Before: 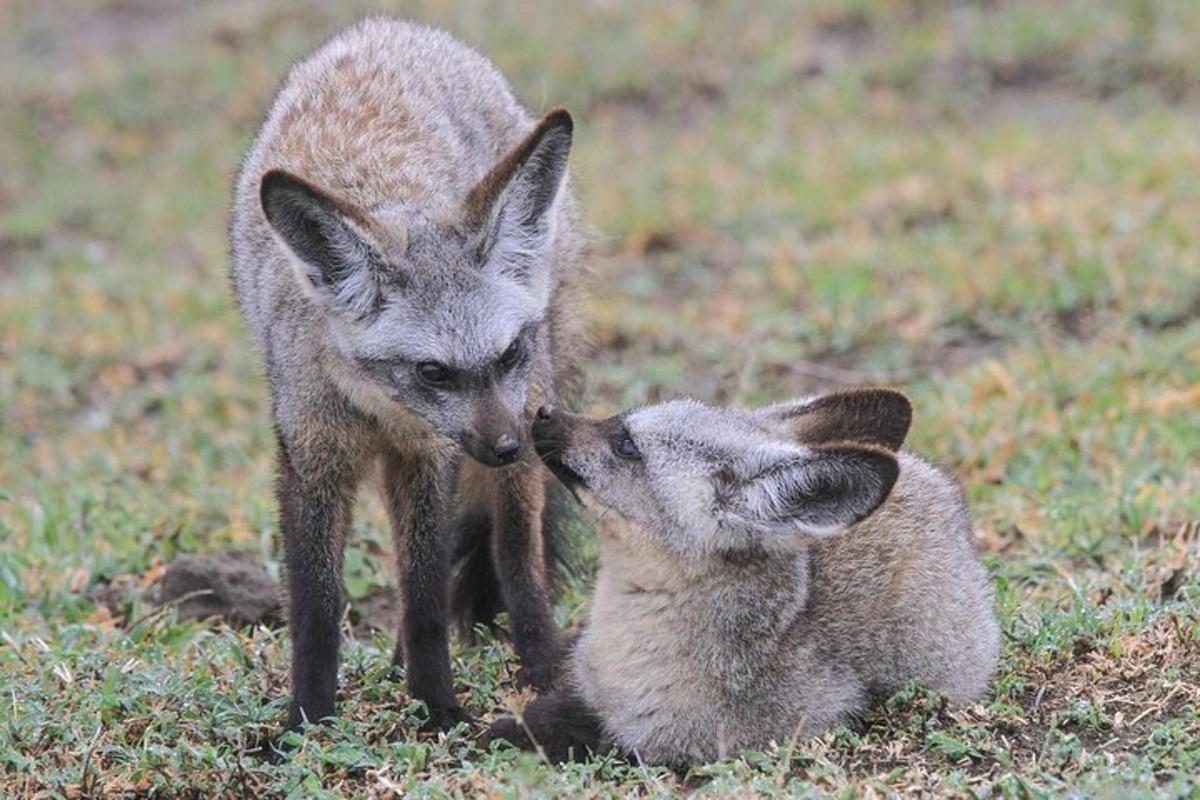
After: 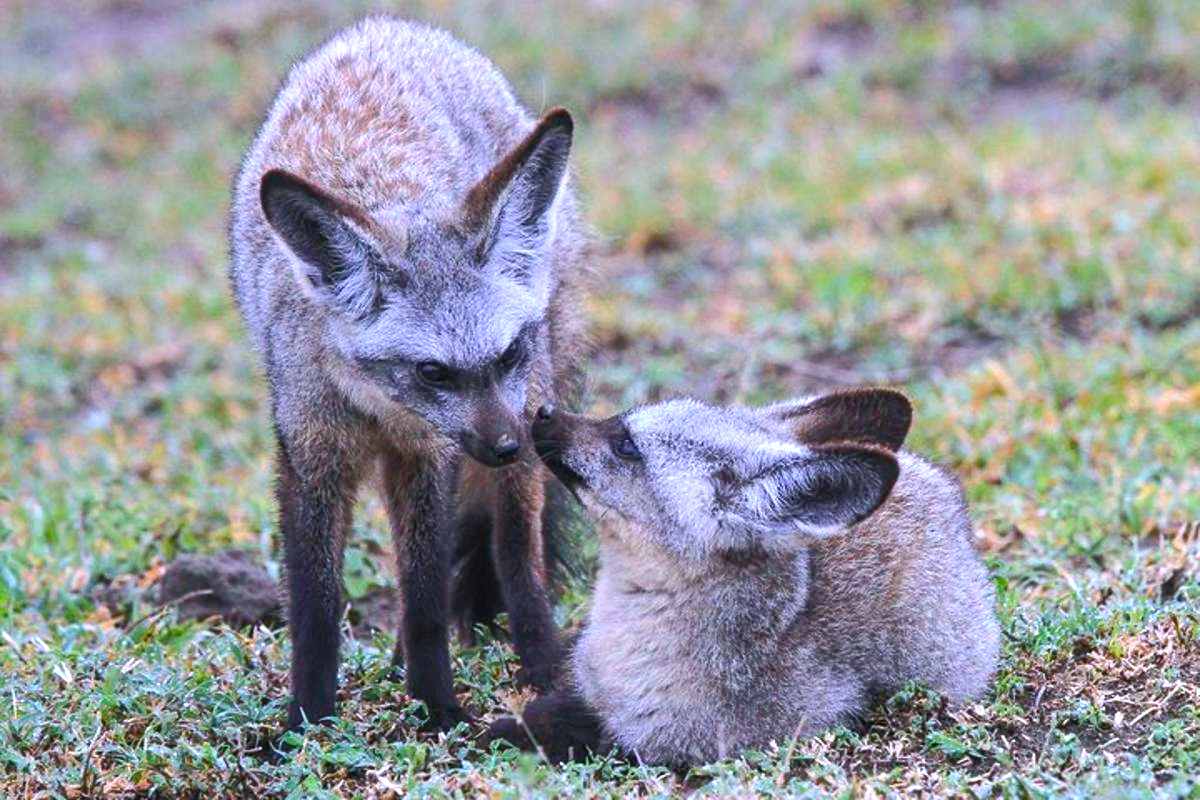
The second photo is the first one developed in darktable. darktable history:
white balance: red 0.967, blue 1.119, emerald 0.756
color balance rgb: linear chroma grading › global chroma 9%, perceptual saturation grading › global saturation 36%, perceptual saturation grading › shadows 35%, perceptual brilliance grading › global brilliance 15%, perceptual brilliance grading › shadows -35%, global vibrance 15%
